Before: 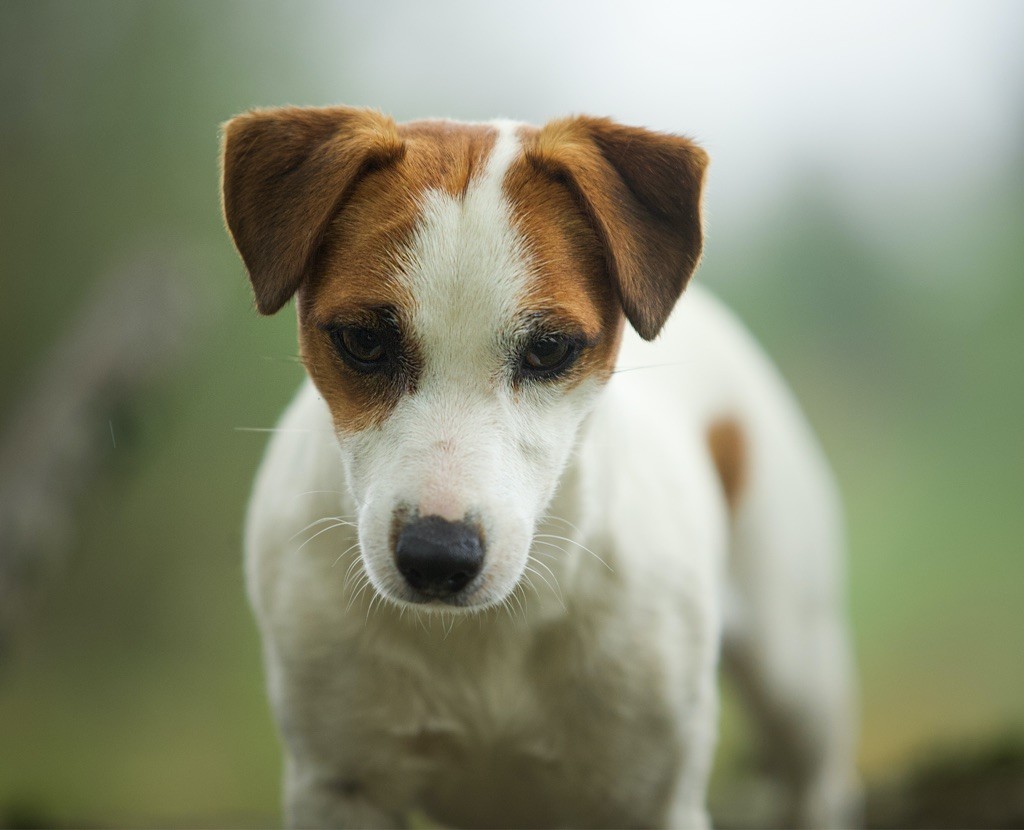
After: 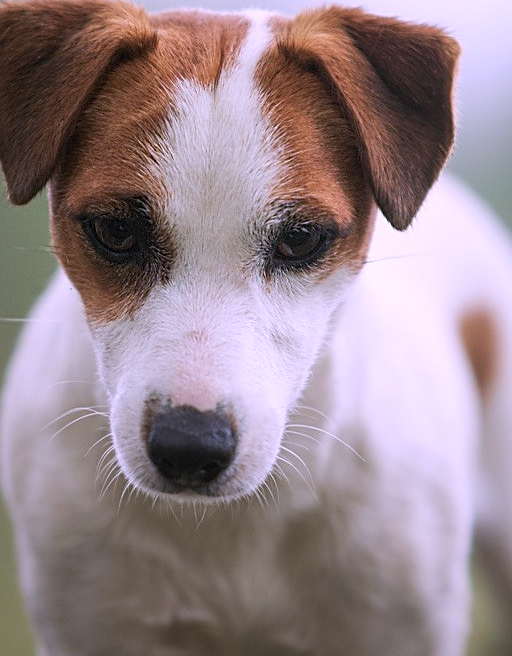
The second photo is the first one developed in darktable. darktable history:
color correction: highlights a* 15.15, highlights b* -25.28
sharpen: on, module defaults
crop and rotate: angle 0.023°, left 24.251%, top 13.242%, right 25.628%, bottom 7.648%
